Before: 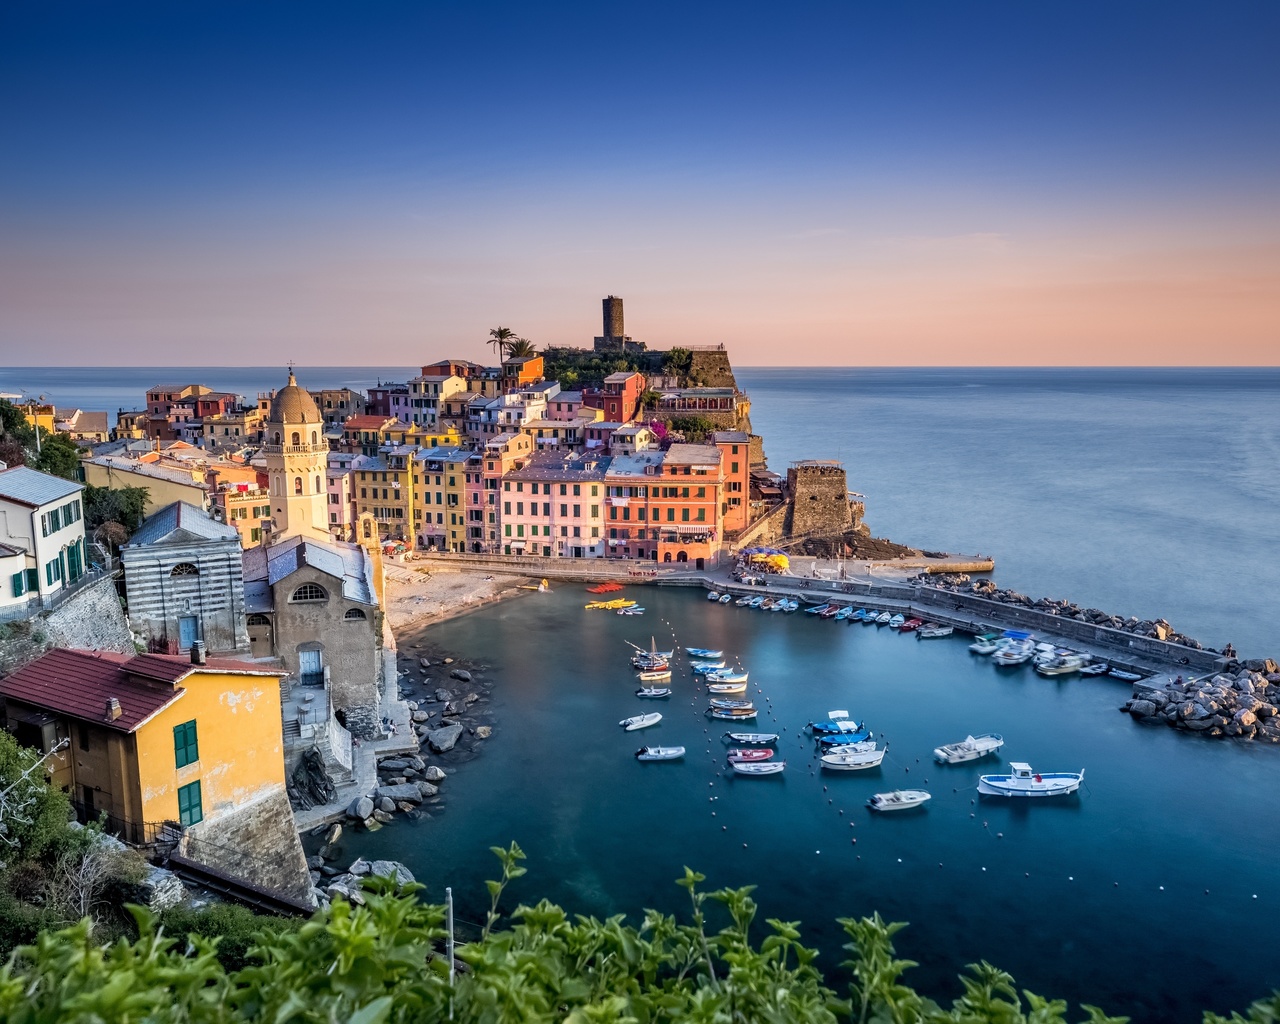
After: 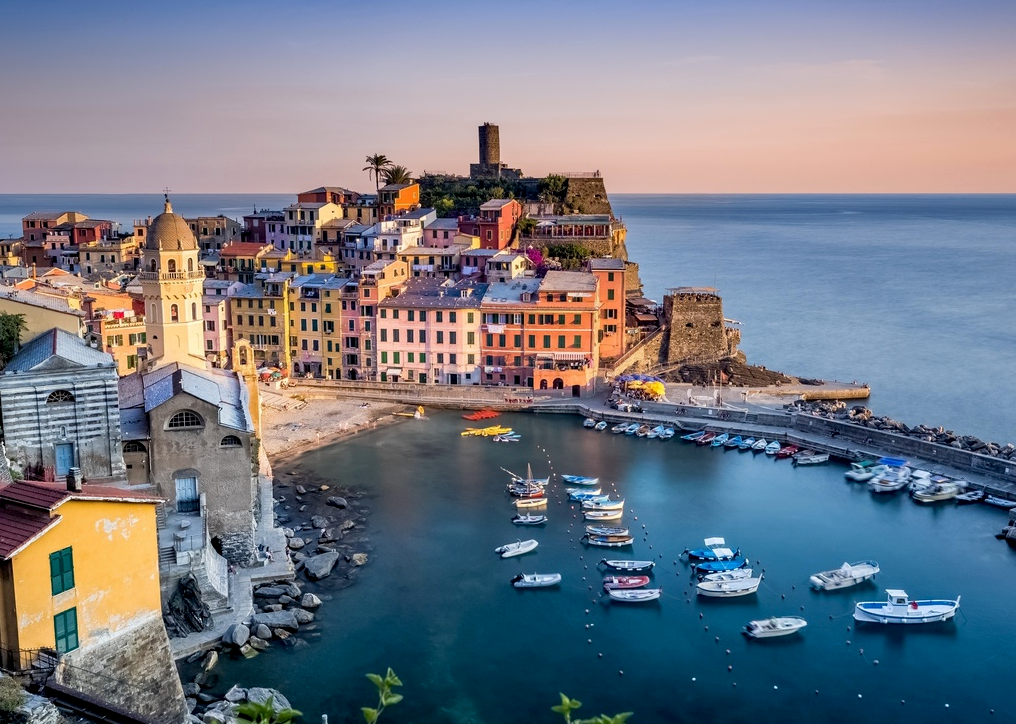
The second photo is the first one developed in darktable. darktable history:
crop: left 9.712%, top 16.928%, right 10.845%, bottom 12.332%
exposure: black level correction 0.005, exposure 0.001 EV, compensate highlight preservation false
